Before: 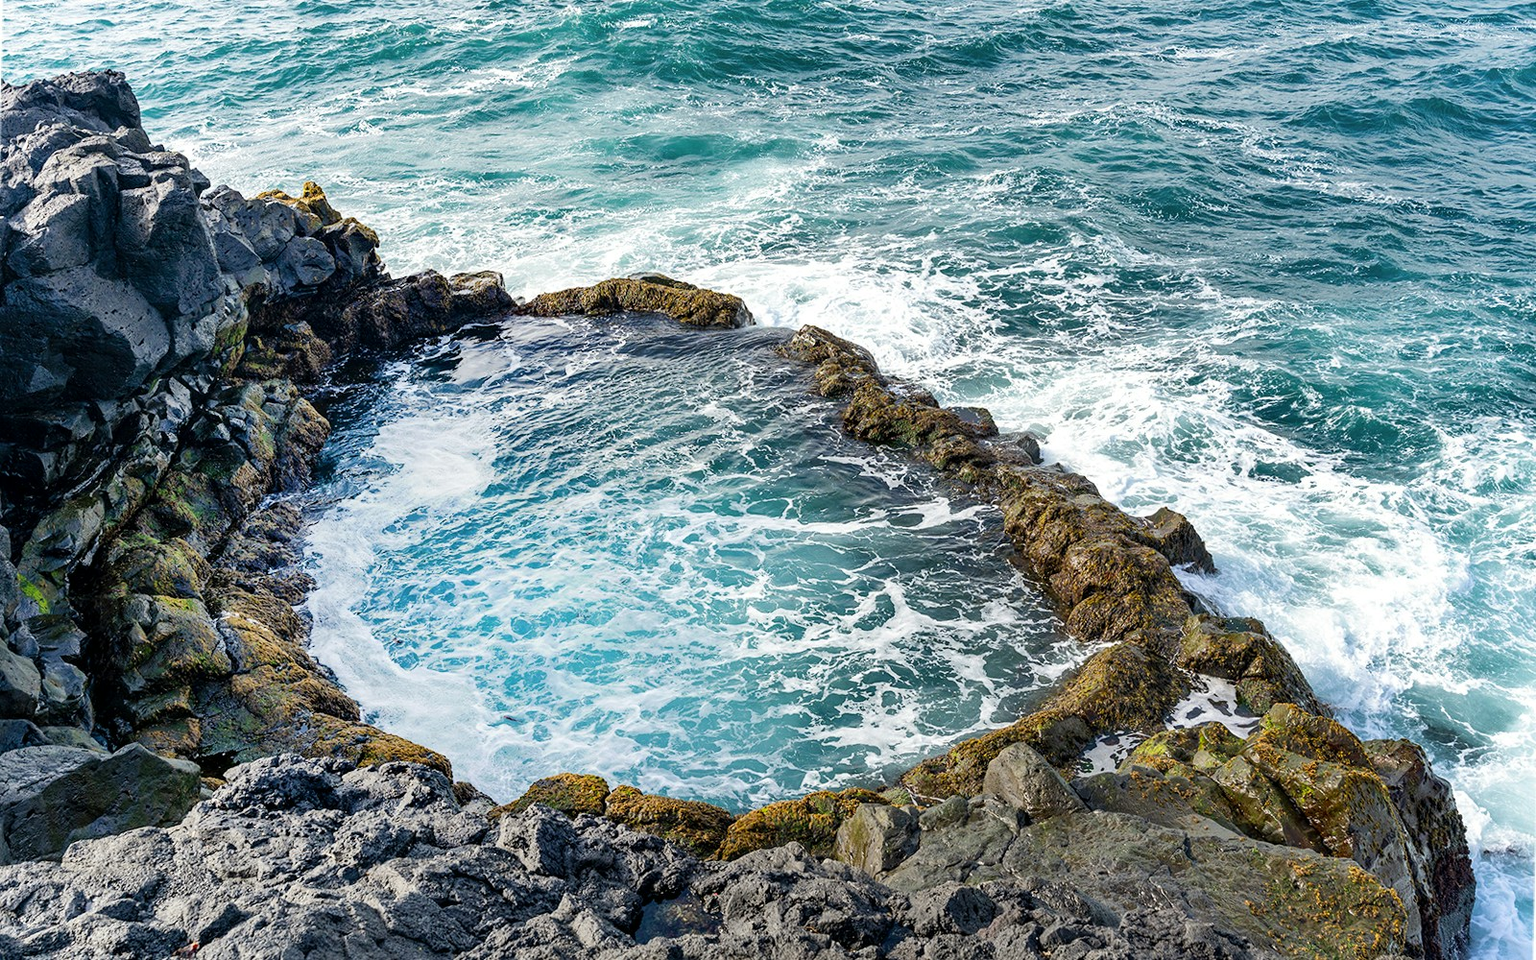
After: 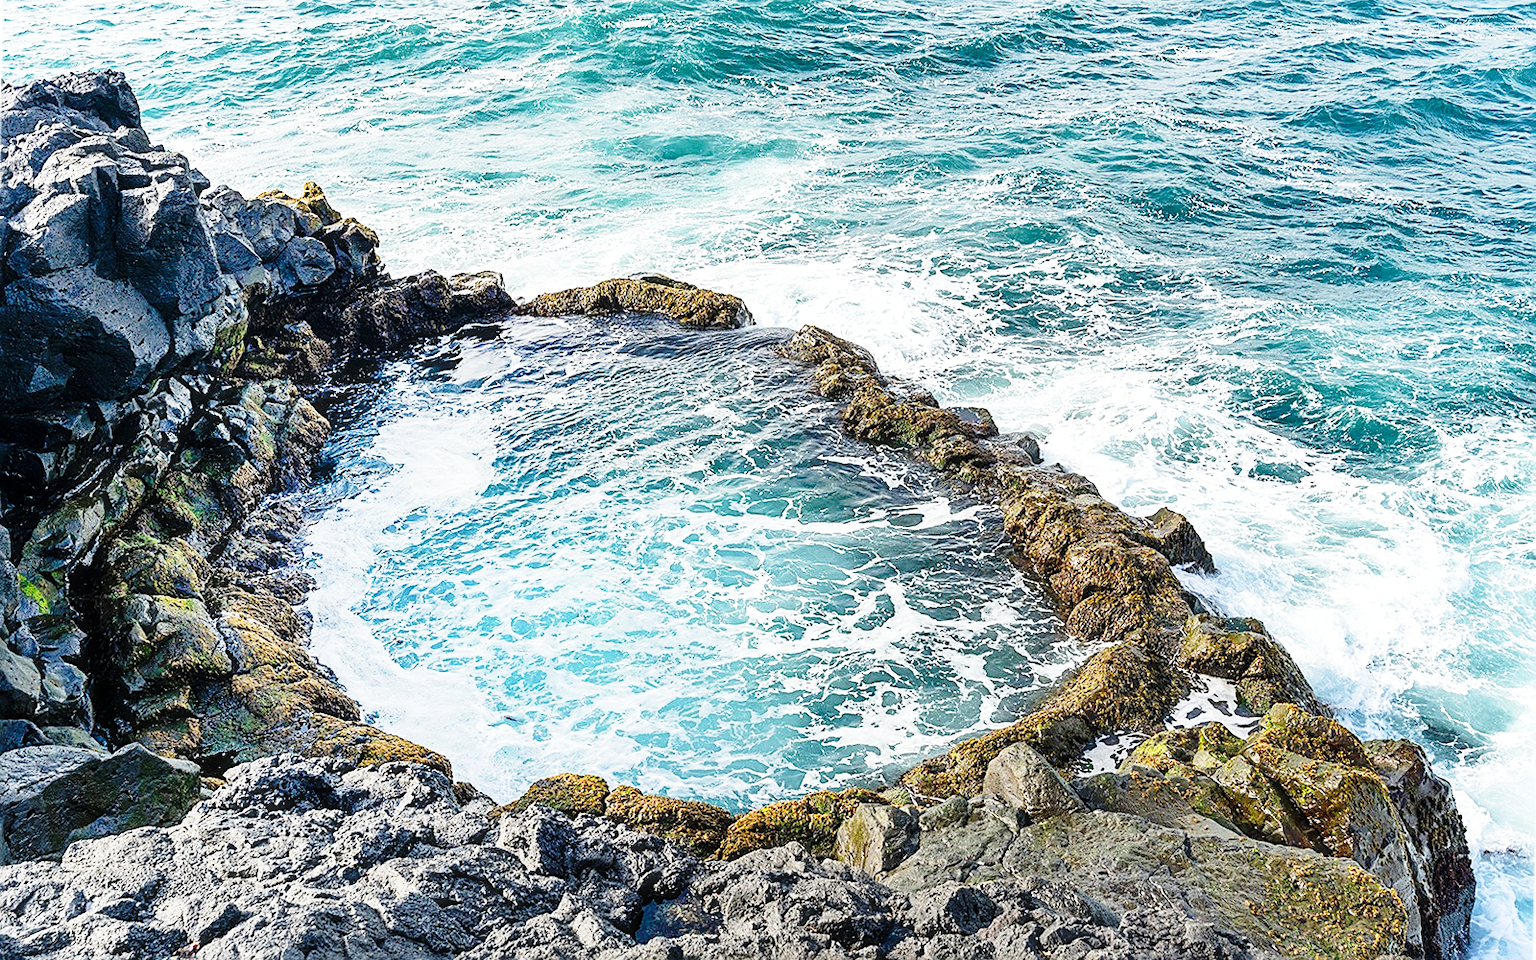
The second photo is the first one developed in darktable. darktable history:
haze removal: strength -0.037, compatibility mode true, adaptive false
sharpen: on, module defaults
base curve: curves: ch0 [(0, 0) (0.028, 0.03) (0.121, 0.232) (0.46, 0.748) (0.859, 0.968) (1, 1)], preserve colors none
